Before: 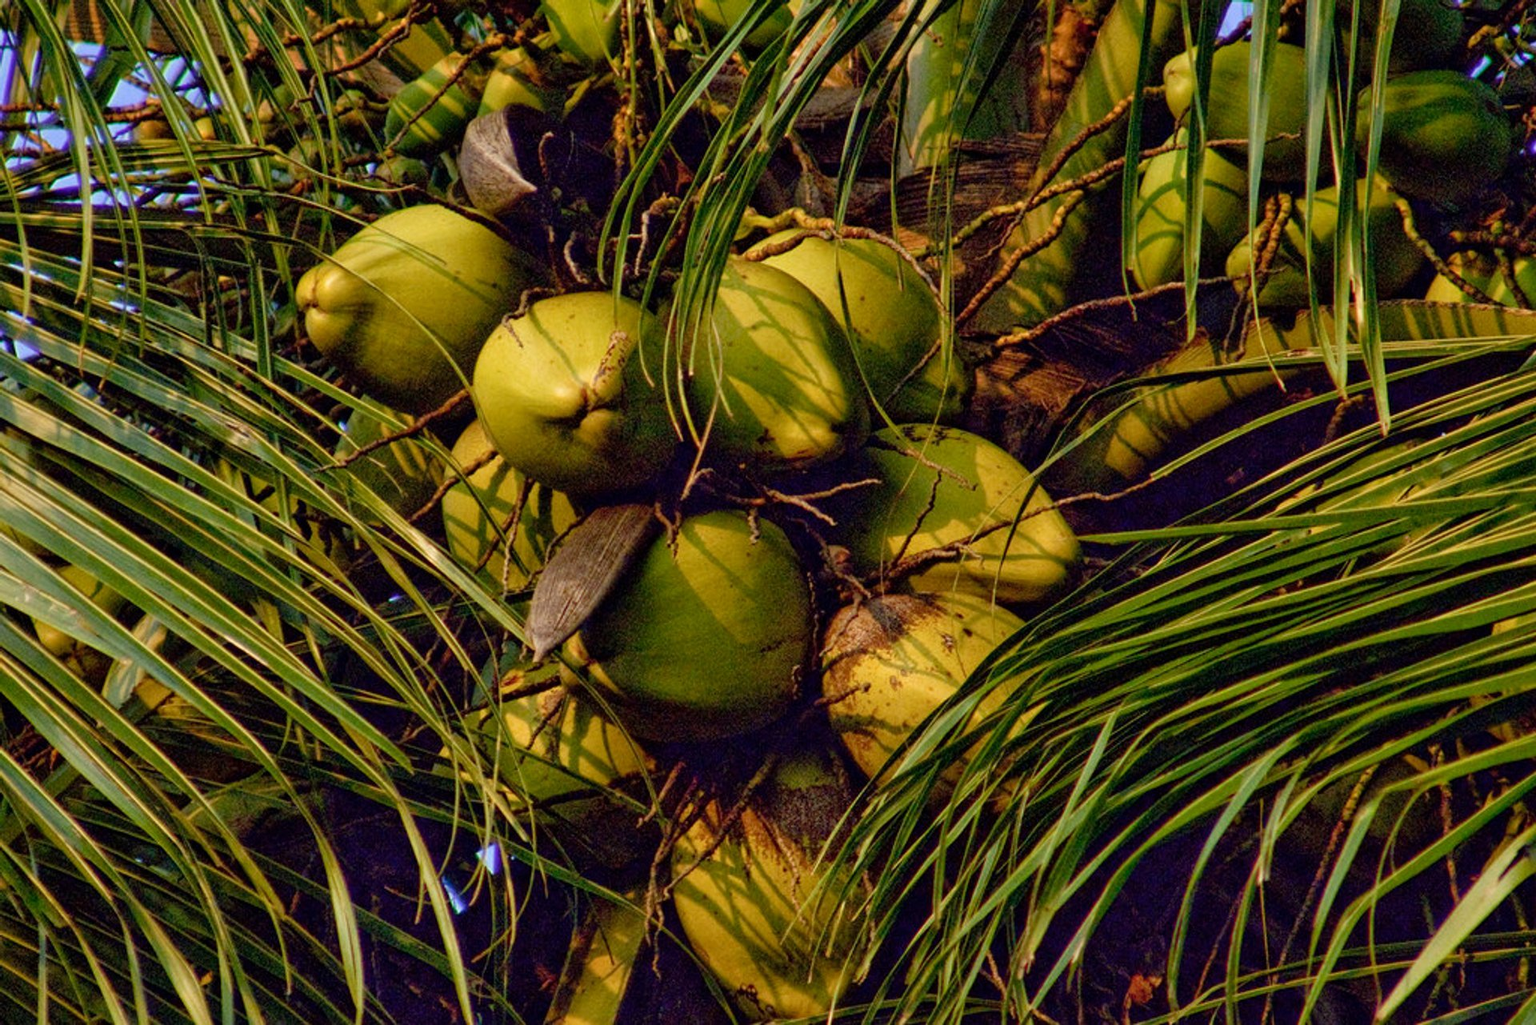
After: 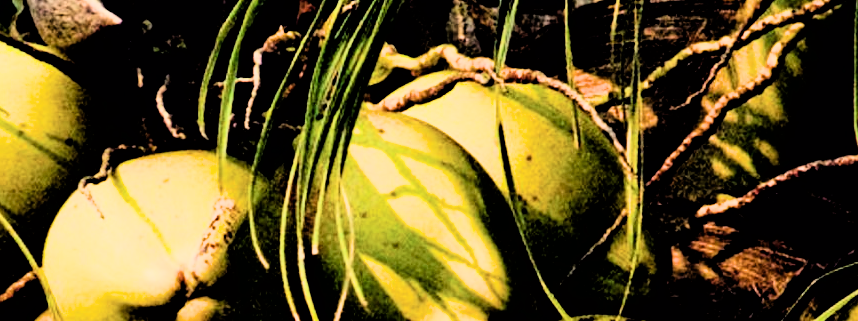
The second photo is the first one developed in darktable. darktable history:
crop: left 28.64%, top 16.832%, right 26.637%, bottom 58.055%
rgb curve: curves: ch0 [(0, 0) (0.21, 0.15) (0.24, 0.21) (0.5, 0.75) (0.75, 0.96) (0.89, 0.99) (1, 1)]; ch1 [(0, 0.02) (0.21, 0.13) (0.25, 0.2) (0.5, 0.67) (0.75, 0.9) (0.89, 0.97) (1, 1)]; ch2 [(0, 0.02) (0.21, 0.13) (0.25, 0.2) (0.5, 0.67) (0.75, 0.9) (0.89, 0.97) (1, 1)], compensate middle gray true
filmic rgb: black relative exposure -4 EV, white relative exposure 3 EV, hardness 3.02, contrast 1.4
